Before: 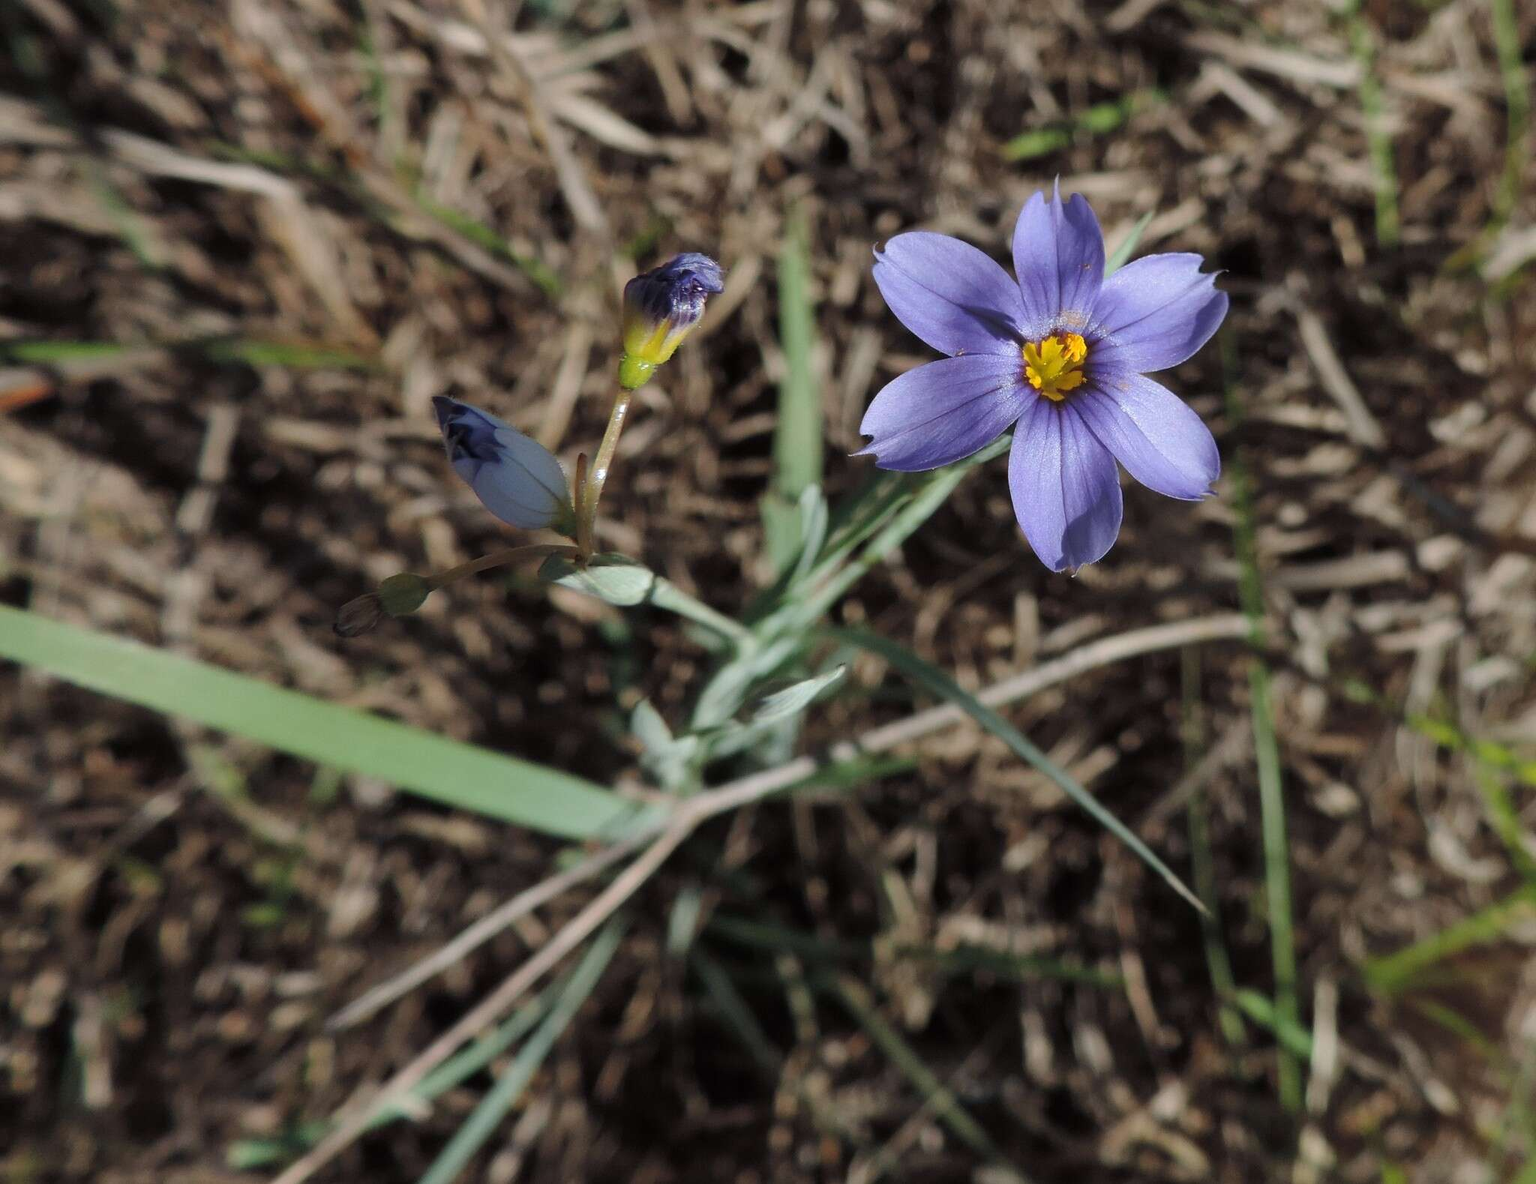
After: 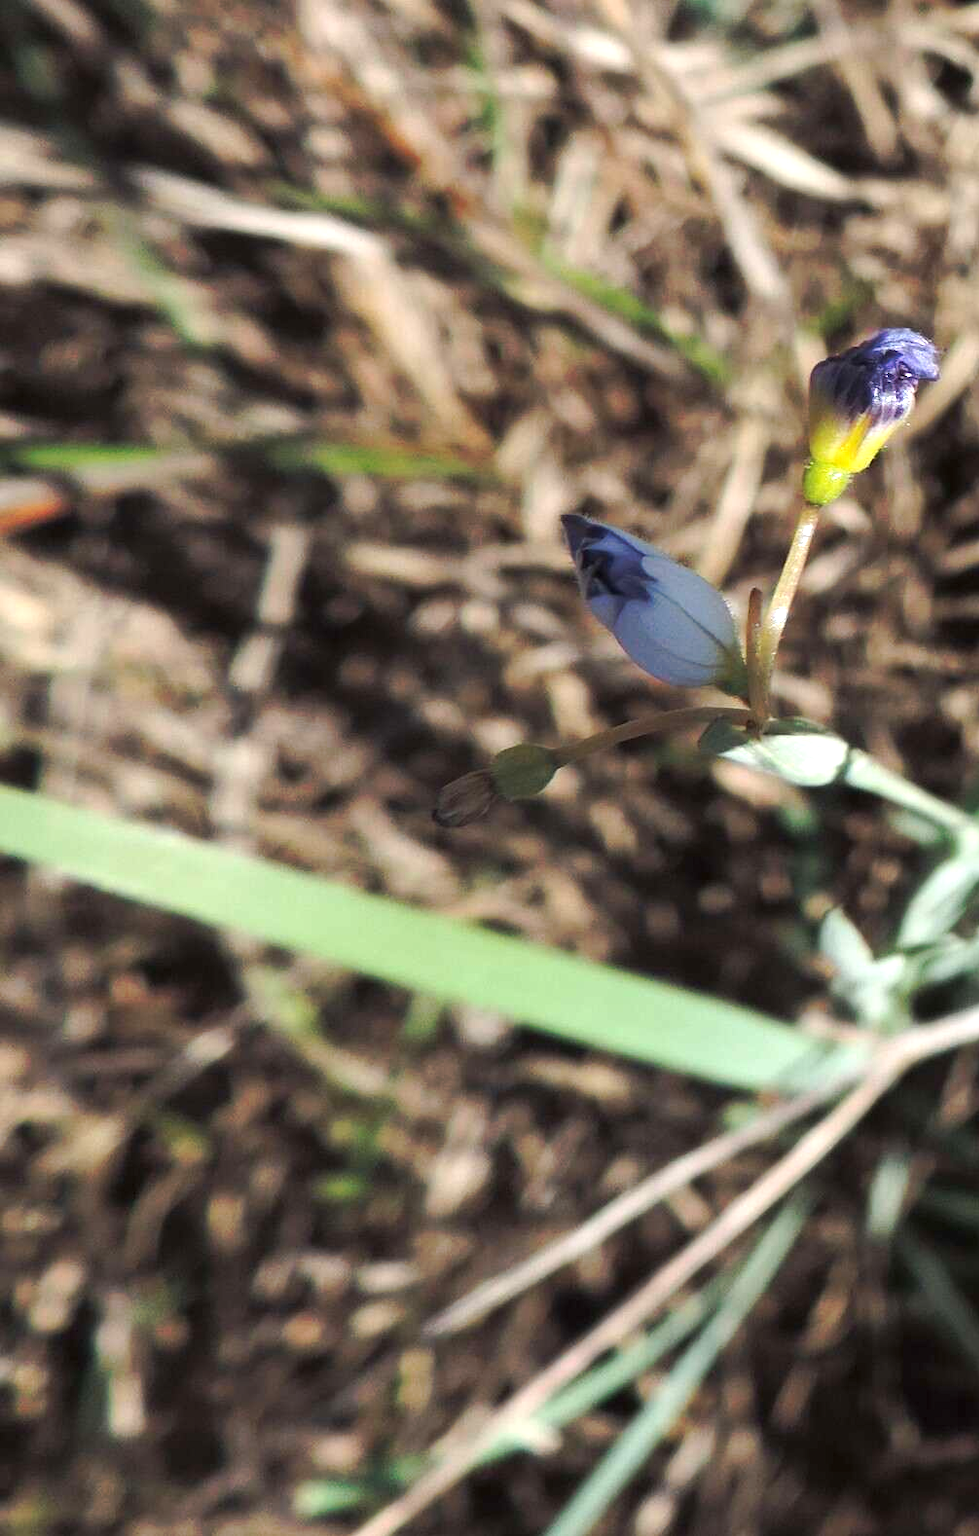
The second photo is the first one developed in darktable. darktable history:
crop and rotate: left 0%, top 0%, right 50.845%
exposure: black level correction 0, exposure 1.1 EV, compensate exposure bias true, compensate highlight preservation false
tone curve: curves: ch0 [(0, 0) (0.003, 0.003) (0.011, 0.01) (0.025, 0.023) (0.044, 0.042) (0.069, 0.065) (0.1, 0.094) (0.136, 0.128) (0.177, 0.167) (0.224, 0.211) (0.277, 0.261) (0.335, 0.315) (0.399, 0.375) (0.468, 0.441) (0.543, 0.543) (0.623, 0.623) (0.709, 0.709) (0.801, 0.801) (0.898, 0.898) (1, 1)], preserve colors none
